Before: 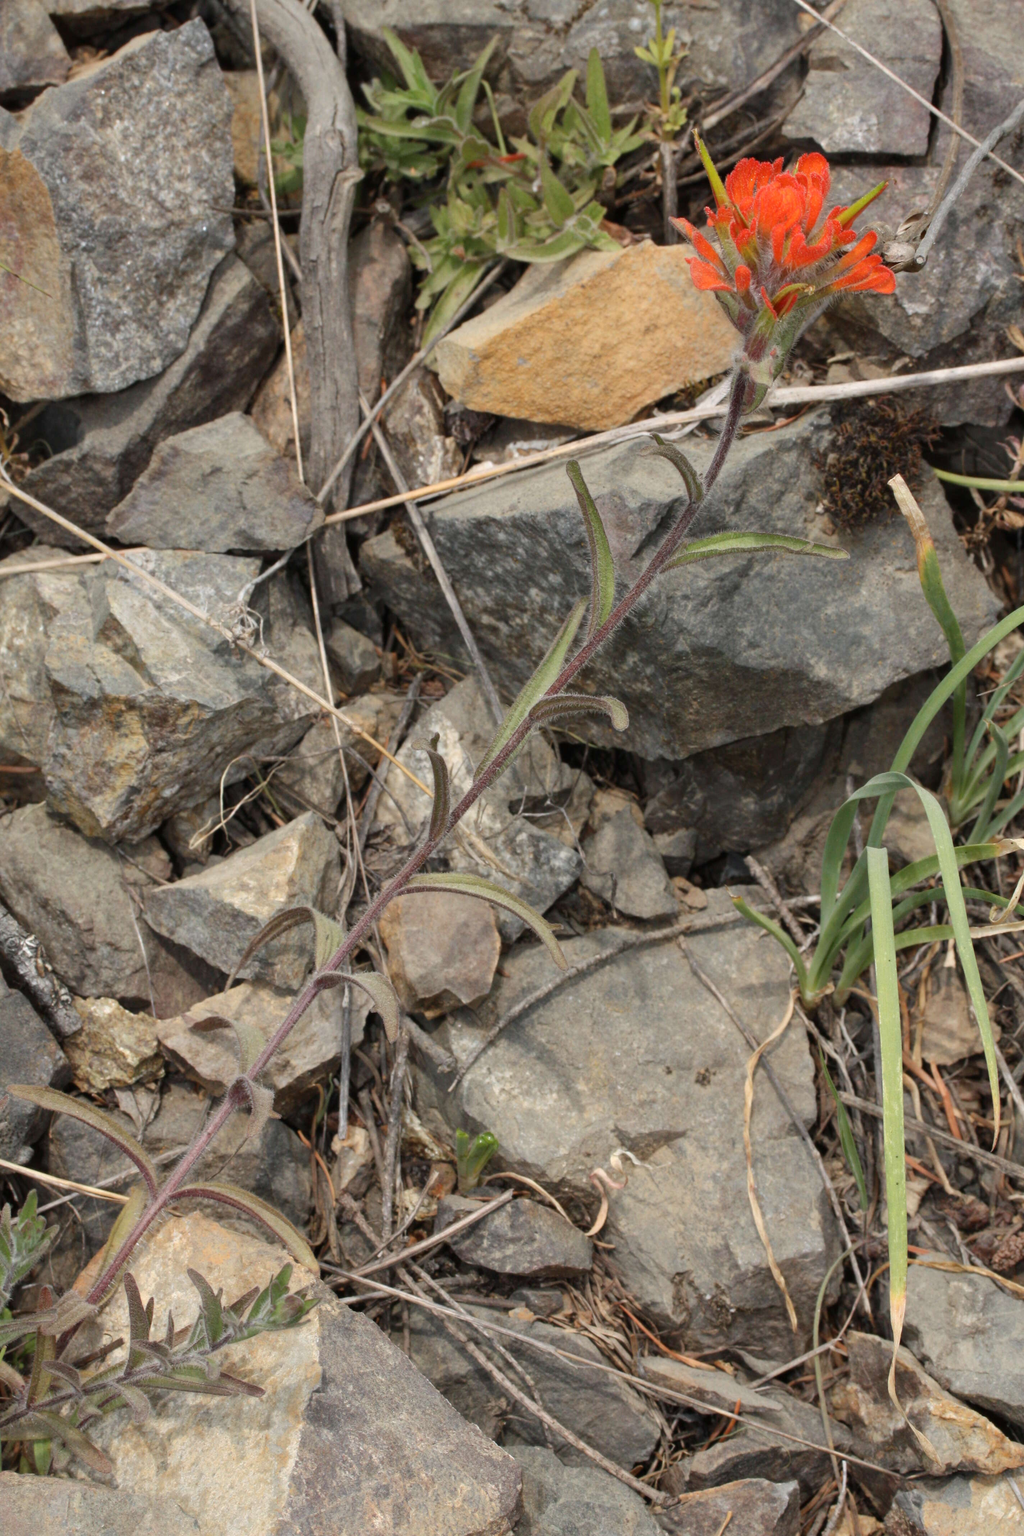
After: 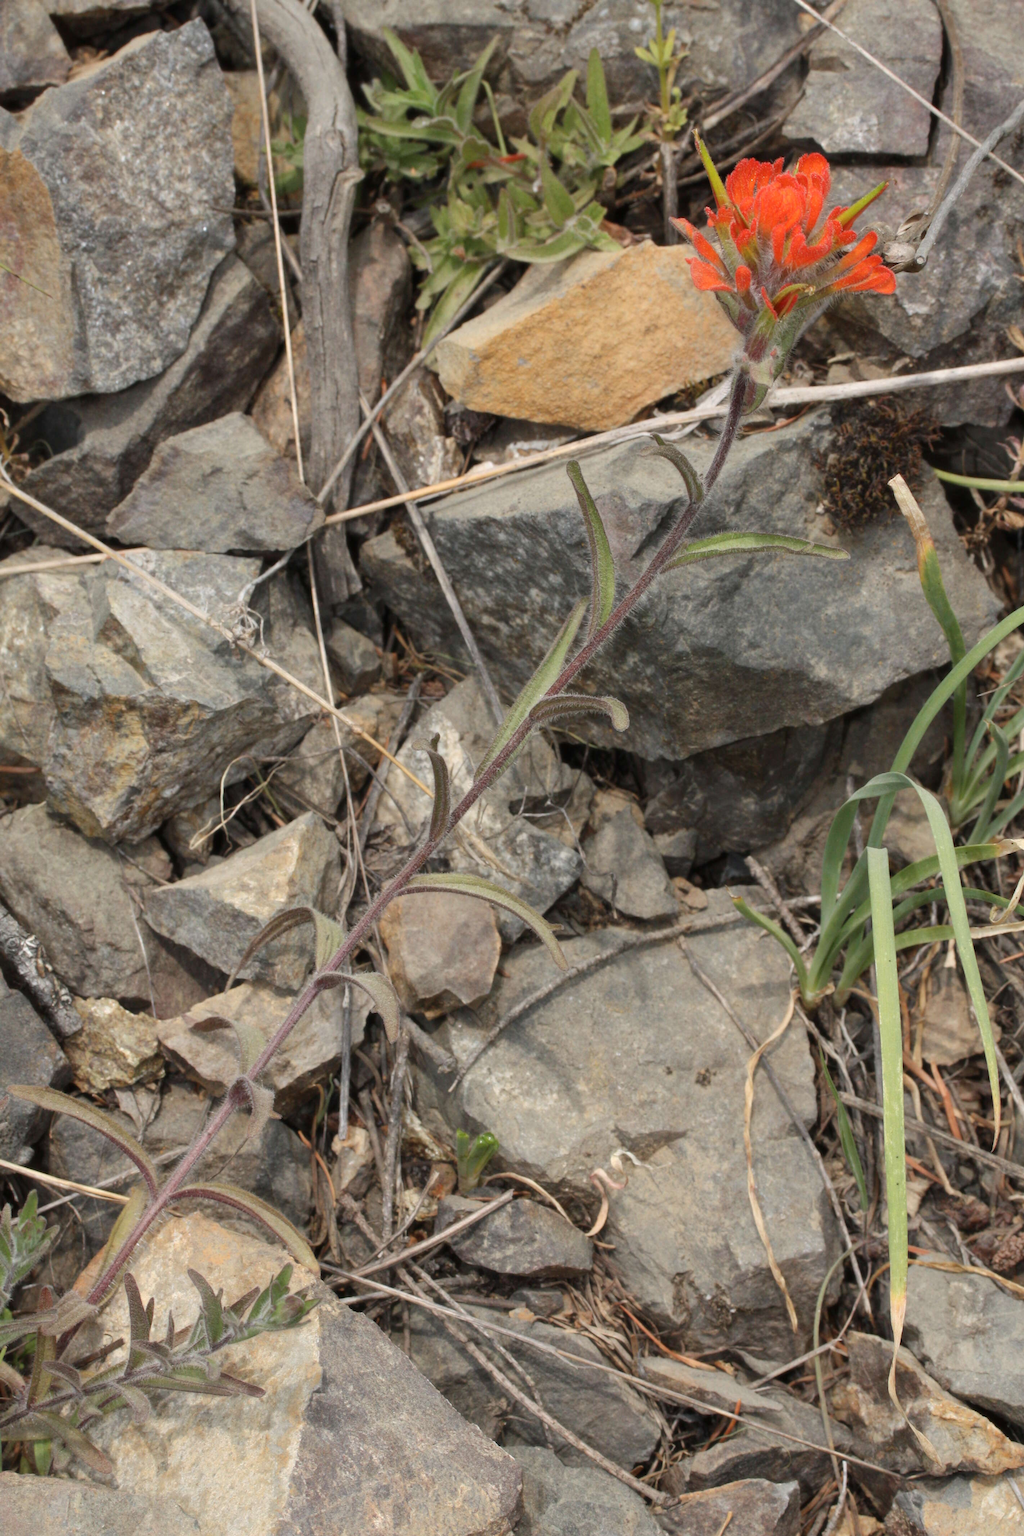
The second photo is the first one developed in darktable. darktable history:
haze removal: strength -0.061, adaptive false
